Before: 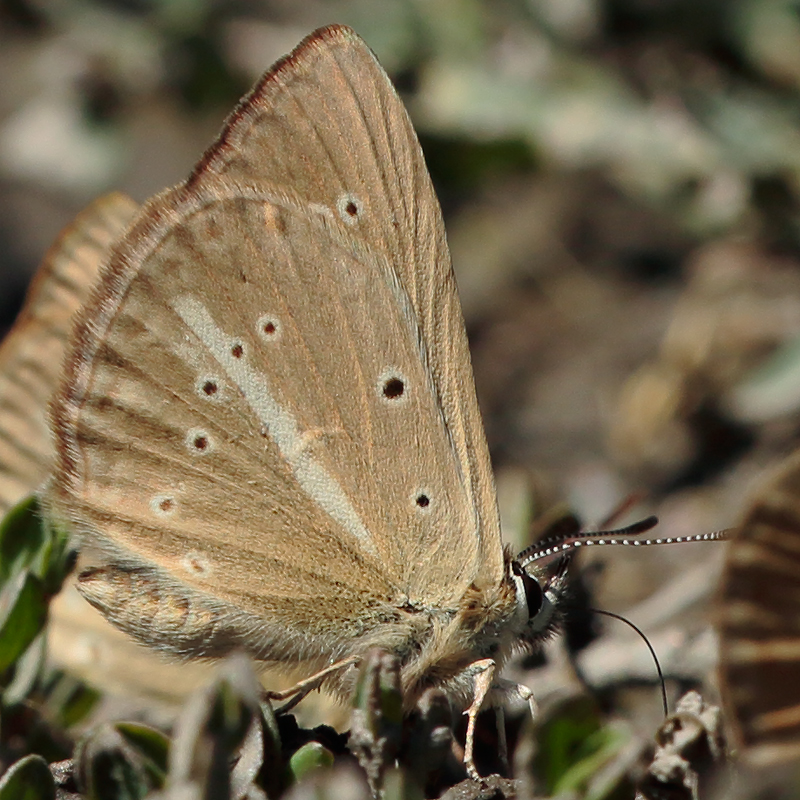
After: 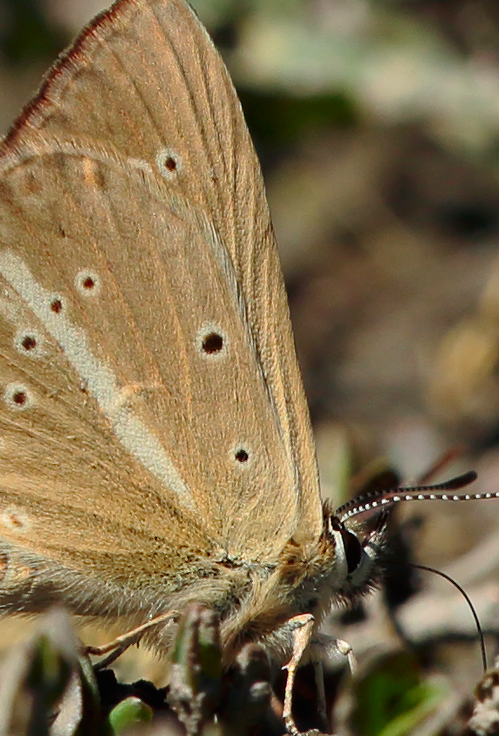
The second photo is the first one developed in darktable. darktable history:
contrast brightness saturation: contrast 0.086, saturation 0.273
crop and rotate: left 22.737%, top 5.63%, right 14.869%, bottom 2.266%
